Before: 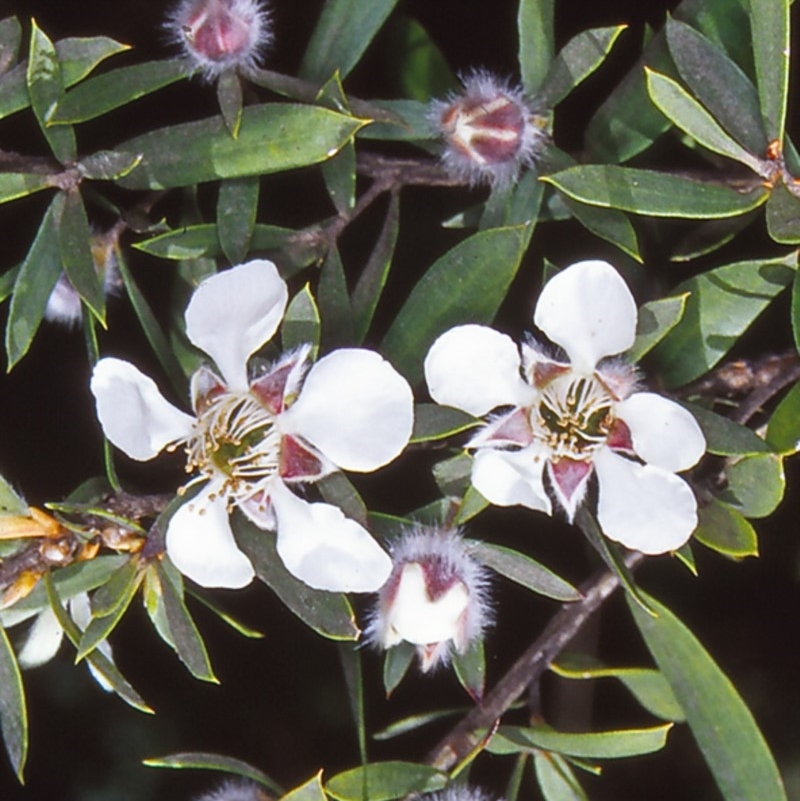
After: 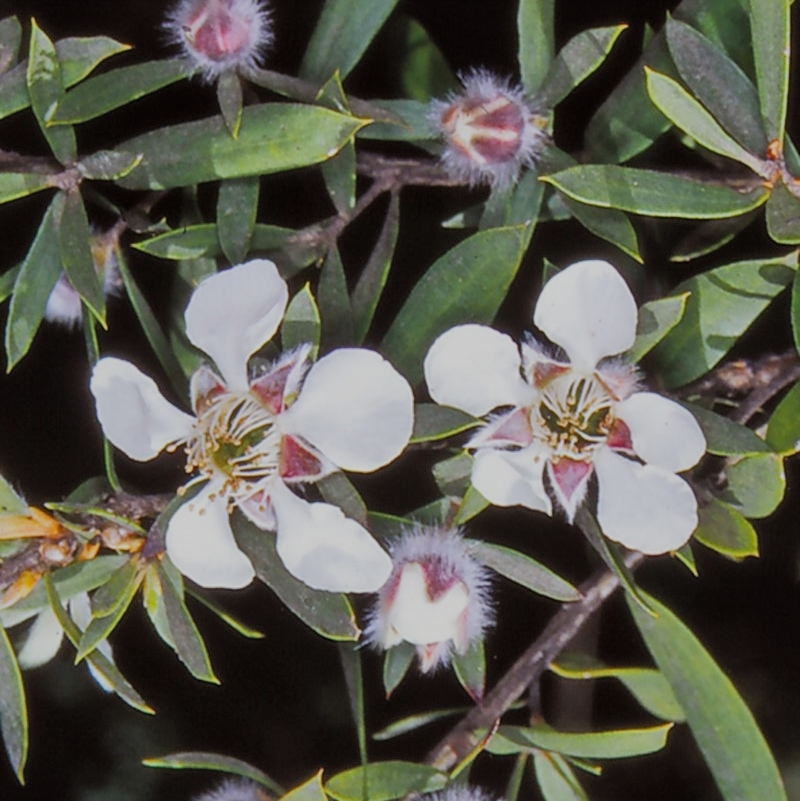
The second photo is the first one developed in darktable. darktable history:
local contrast: mode bilateral grid, contrast 20, coarseness 49, detail 119%, midtone range 0.2
filmic rgb: black relative exposure -7.98 EV, white relative exposure 3.81 EV, hardness 4.34, preserve chrominance max RGB
shadows and highlights: shadows 39.48, highlights -59.91
